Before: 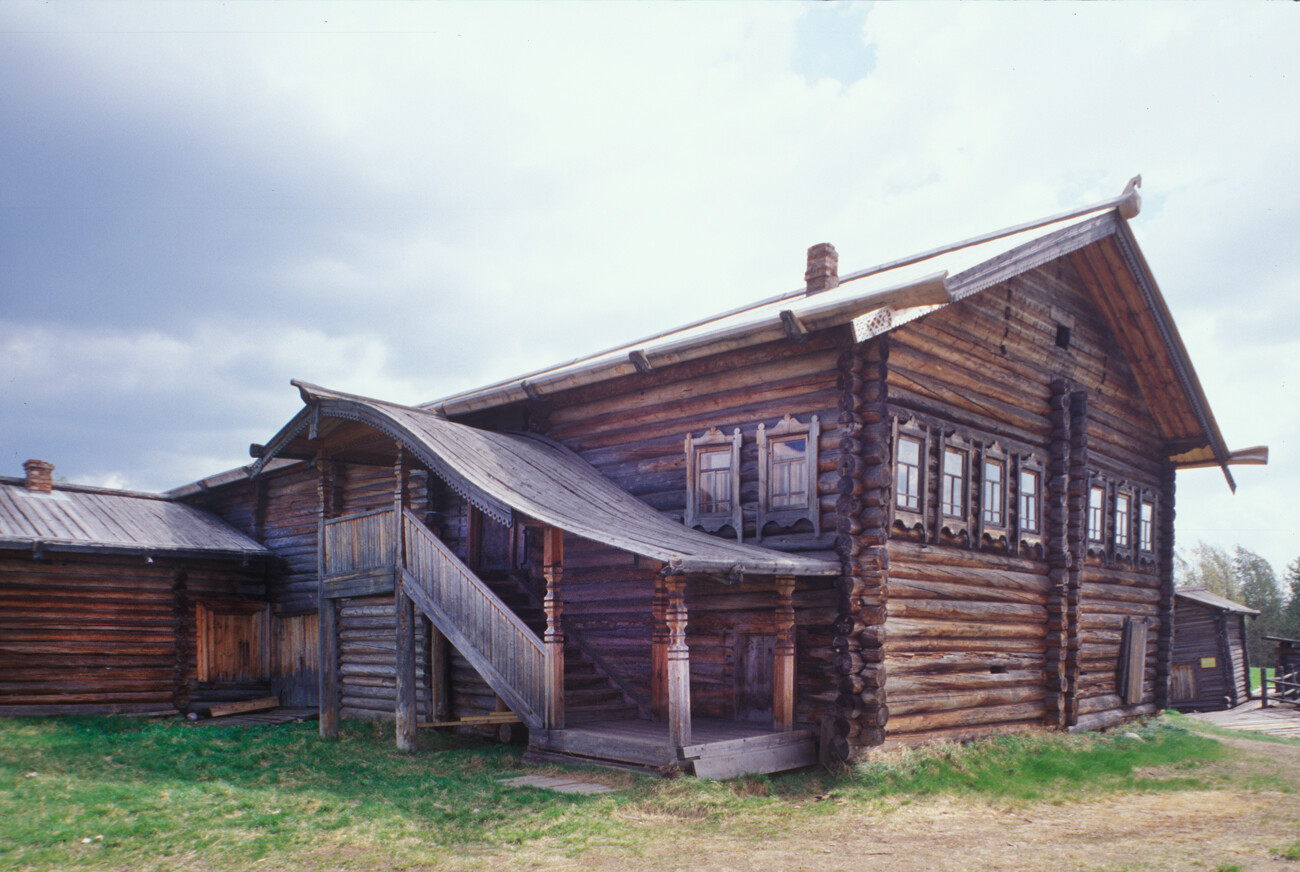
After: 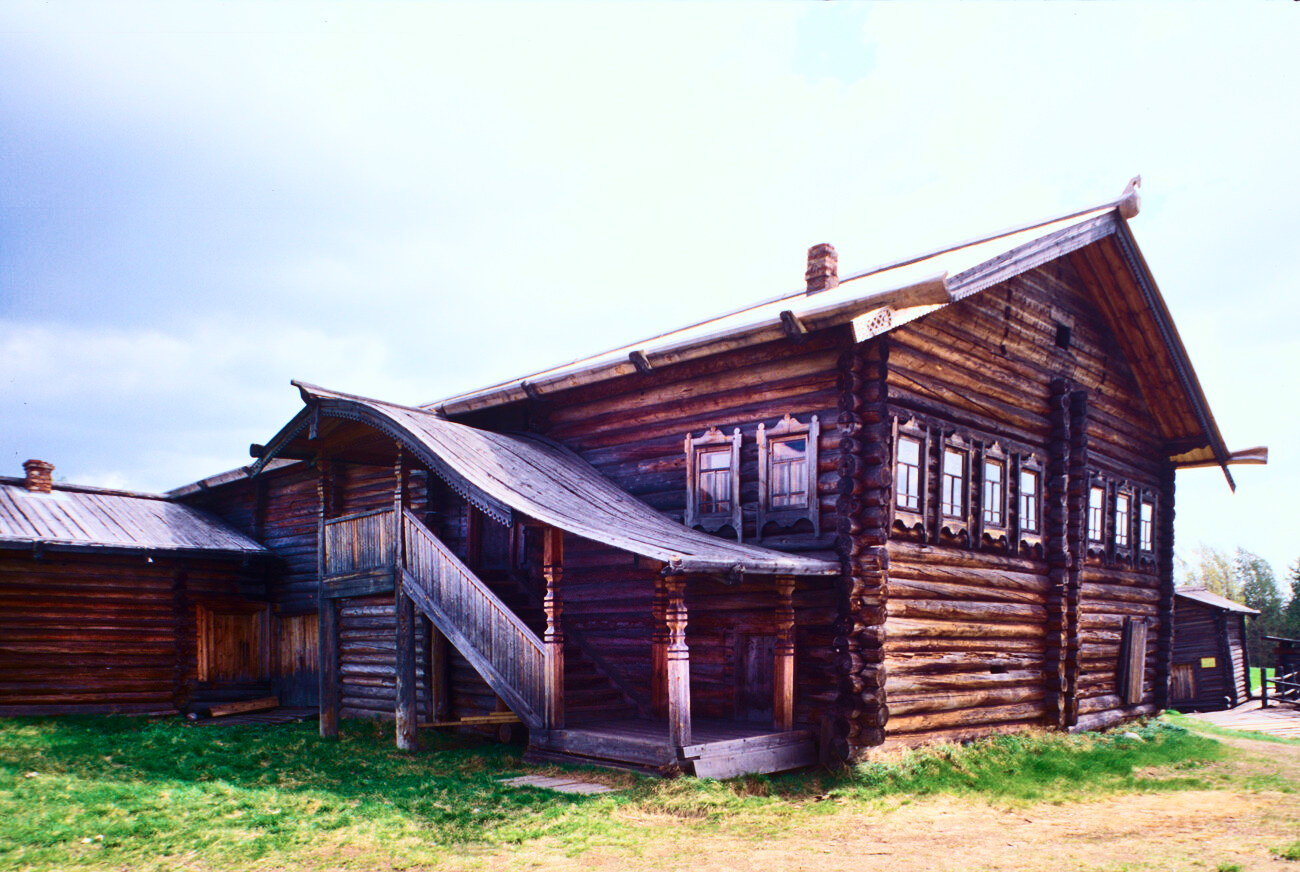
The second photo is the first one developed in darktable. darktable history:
contrast brightness saturation: contrast 0.411, brightness 0.048, saturation 0.248
velvia: strength 56.26%
